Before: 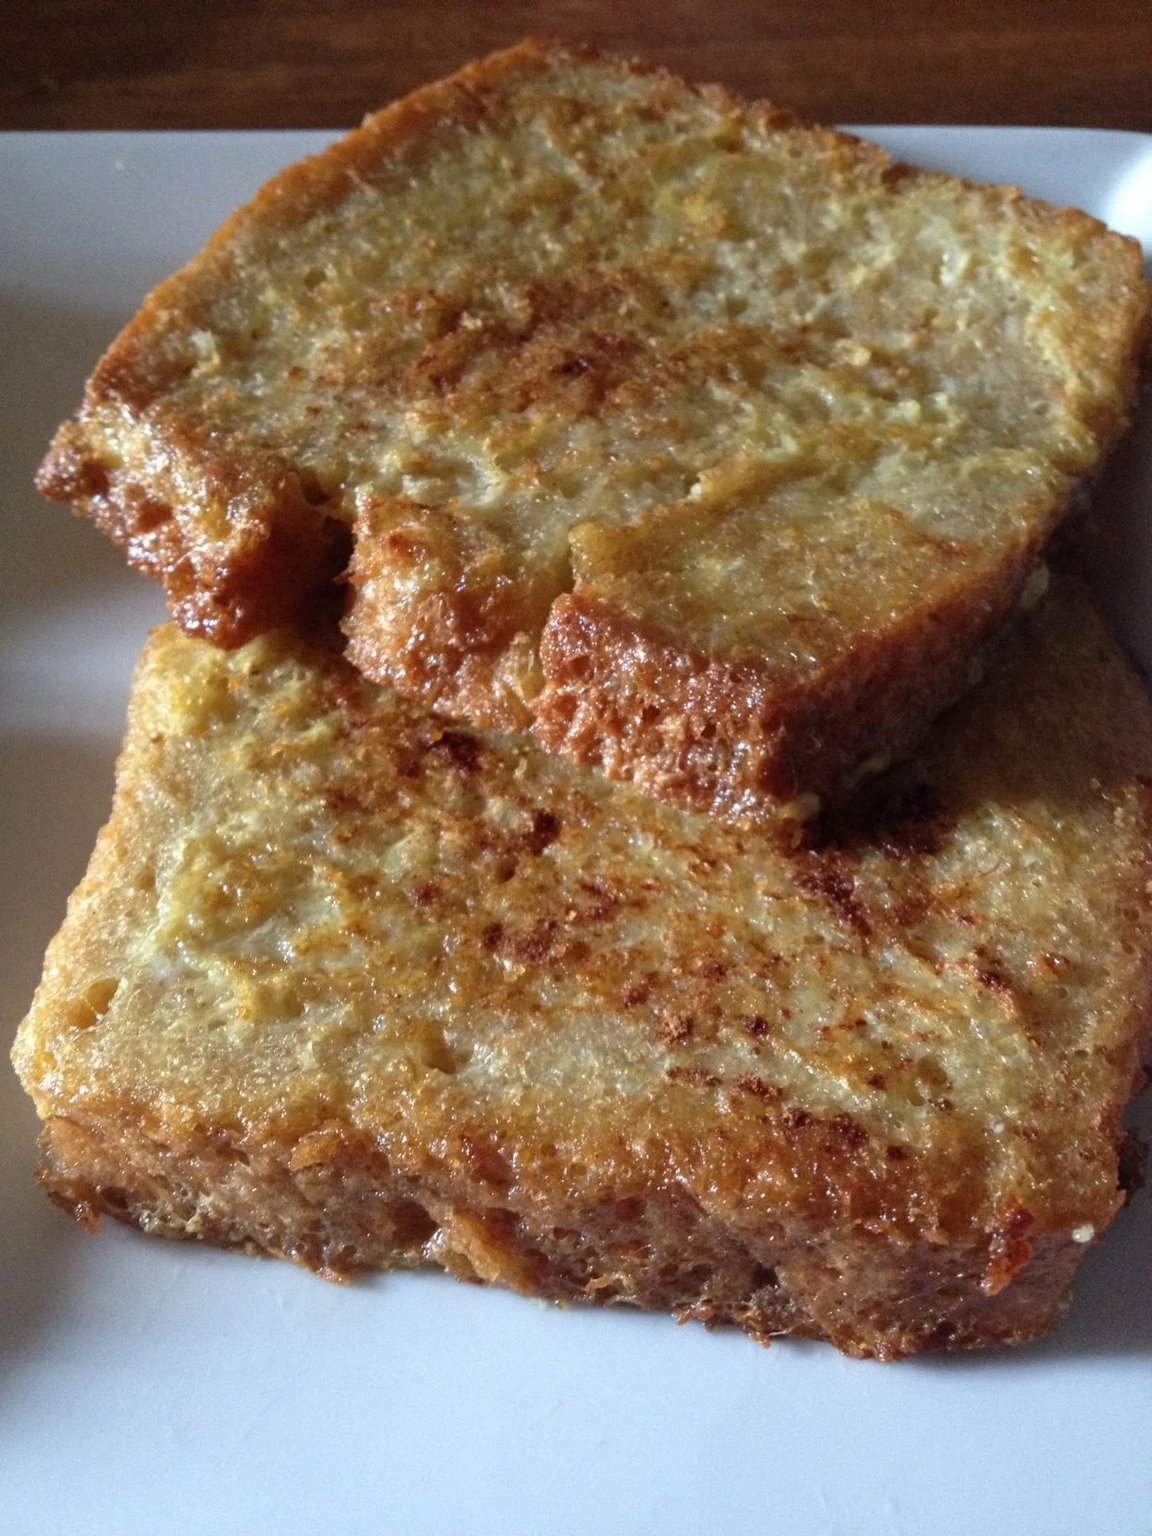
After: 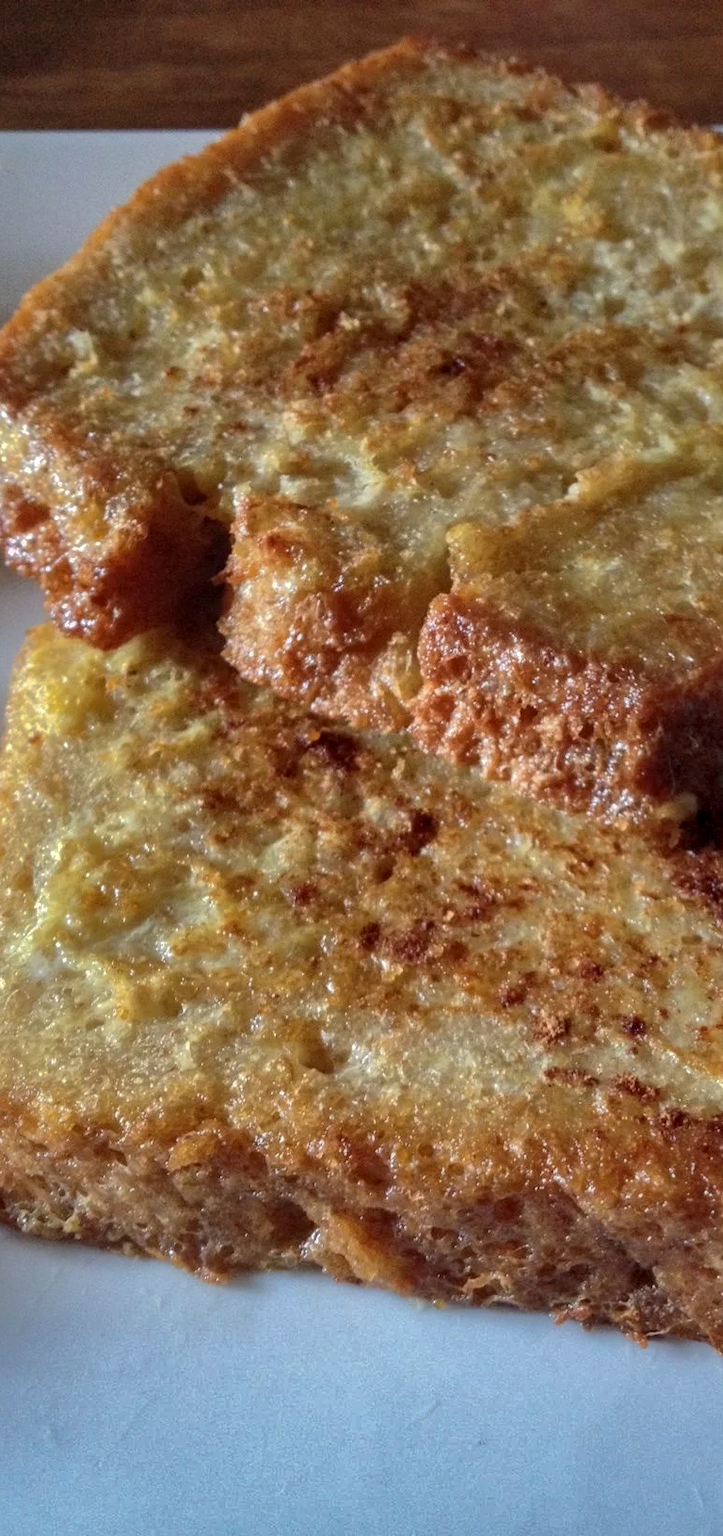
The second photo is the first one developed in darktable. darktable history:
crop: left 10.644%, right 26.528%
local contrast: on, module defaults
shadows and highlights: shadows 38.43, highlights -74.54
